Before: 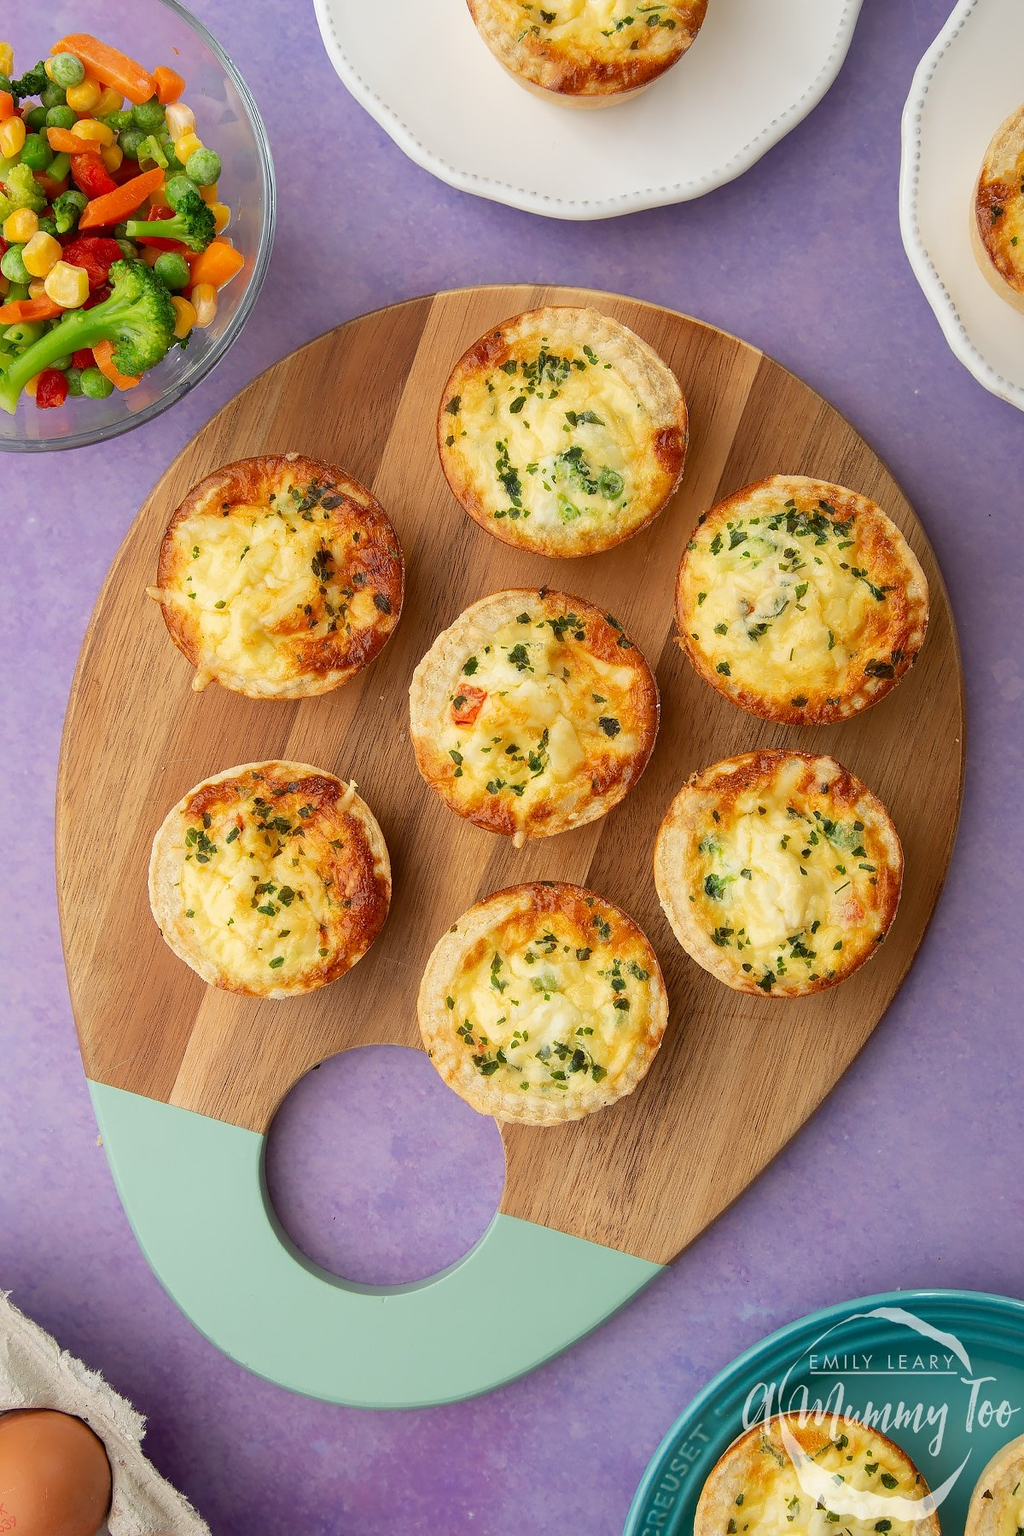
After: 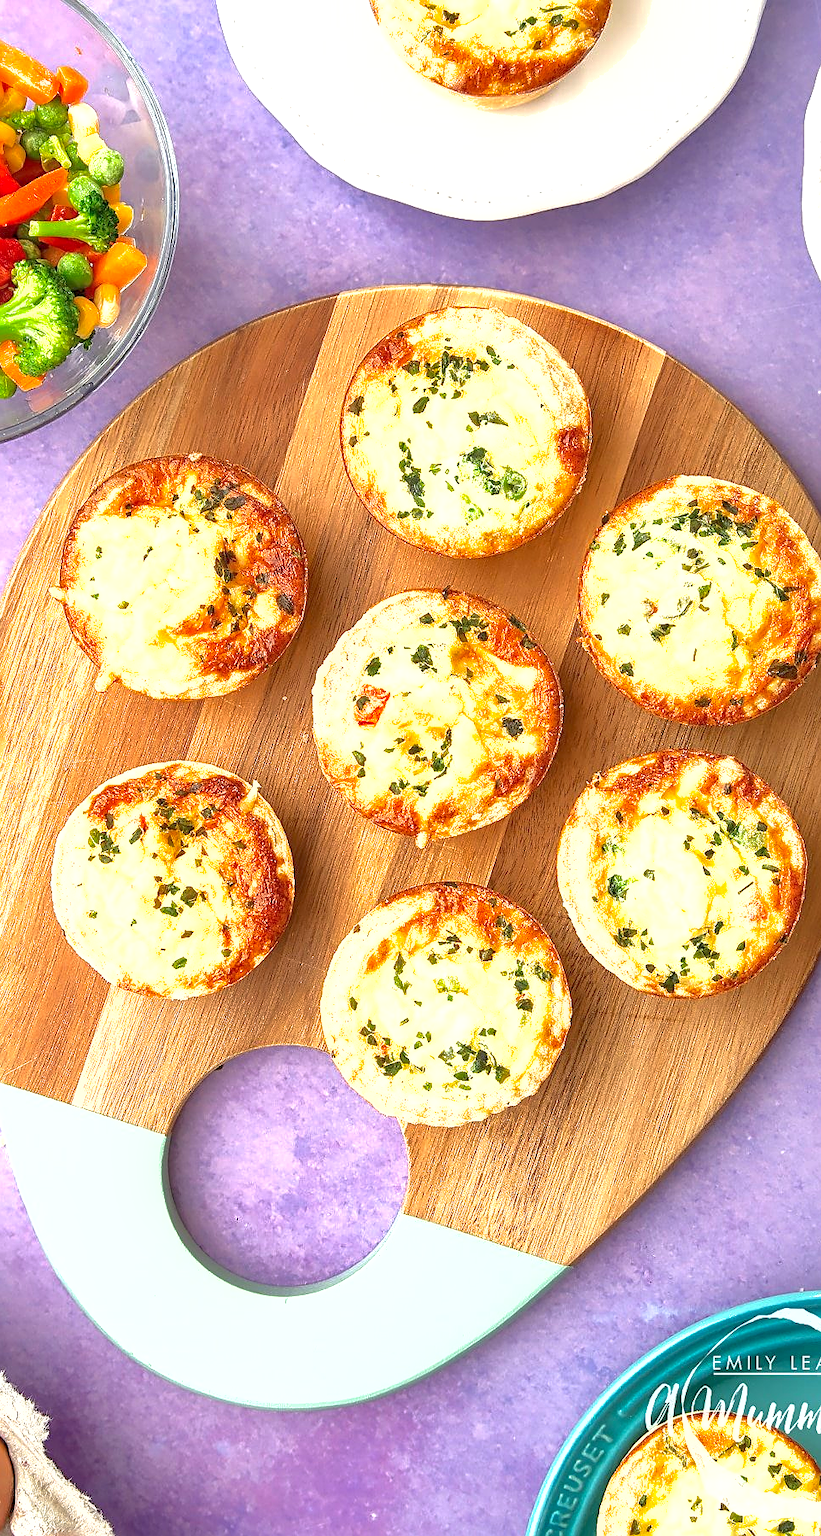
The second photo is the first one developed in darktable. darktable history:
exposure: black level correction 0, exposure 1.199 EV, compensate highlight preservation false
local contrast: on, module defaults
shadows and highlights: on, module defaults
crop and rotate: left 9.509%, right 10.295%
sharpen: on, module defaults
